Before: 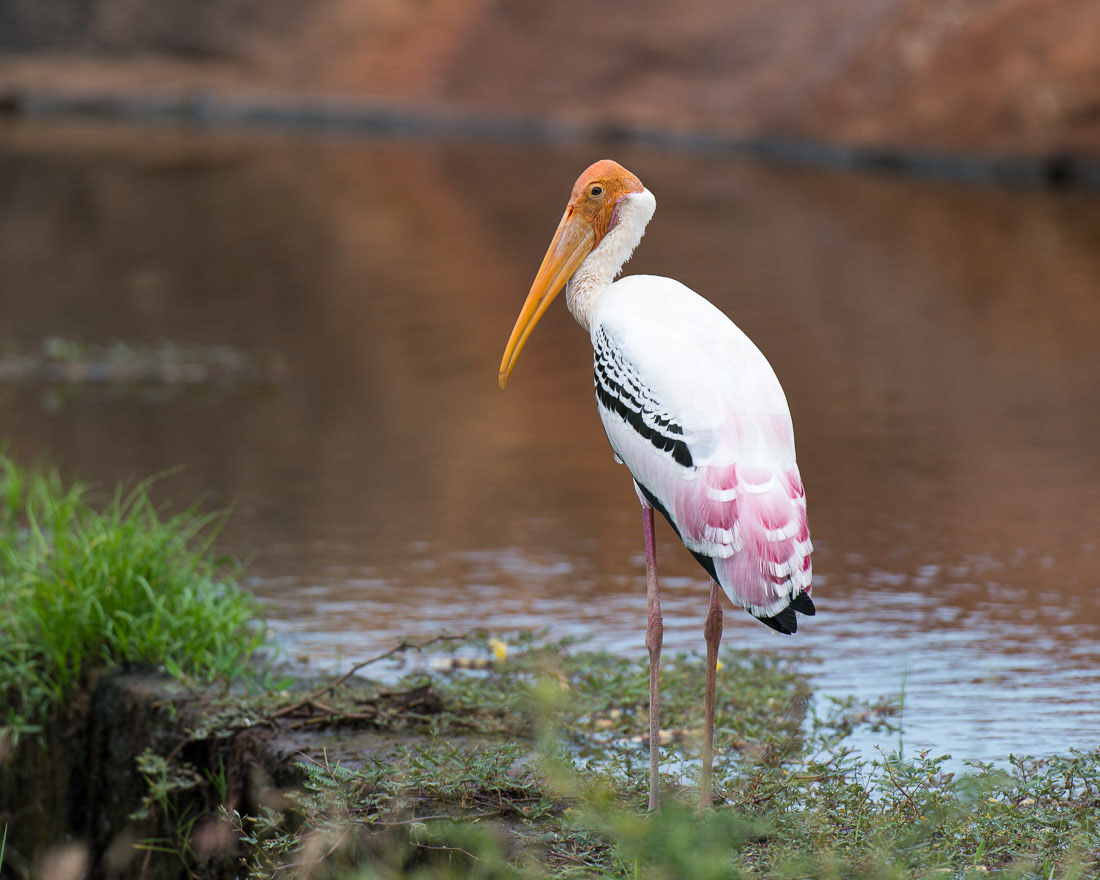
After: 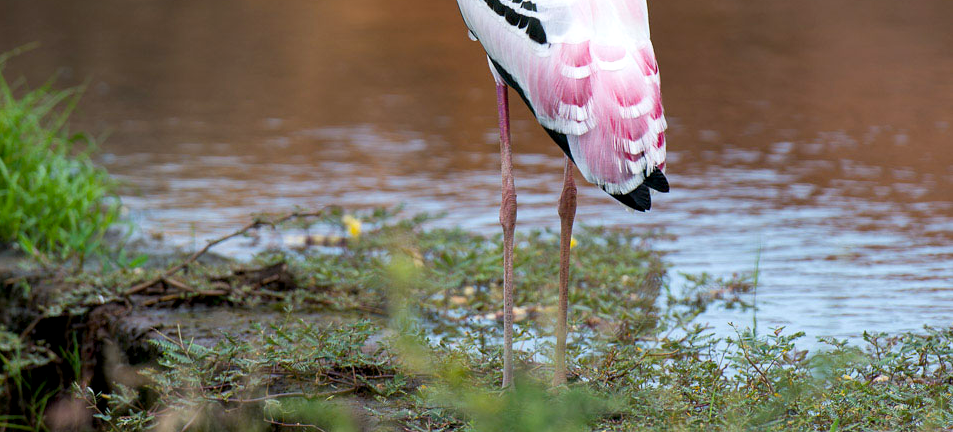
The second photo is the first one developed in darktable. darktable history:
color balance rgb: perceptual saturation grading › global saturation 10.569%
crop and rotate: left 13.314%, top 48.13%, bottom 2.759%
exposure: black level correction 0.007, exposure 0.16 EV, compensate highlight preservation false
